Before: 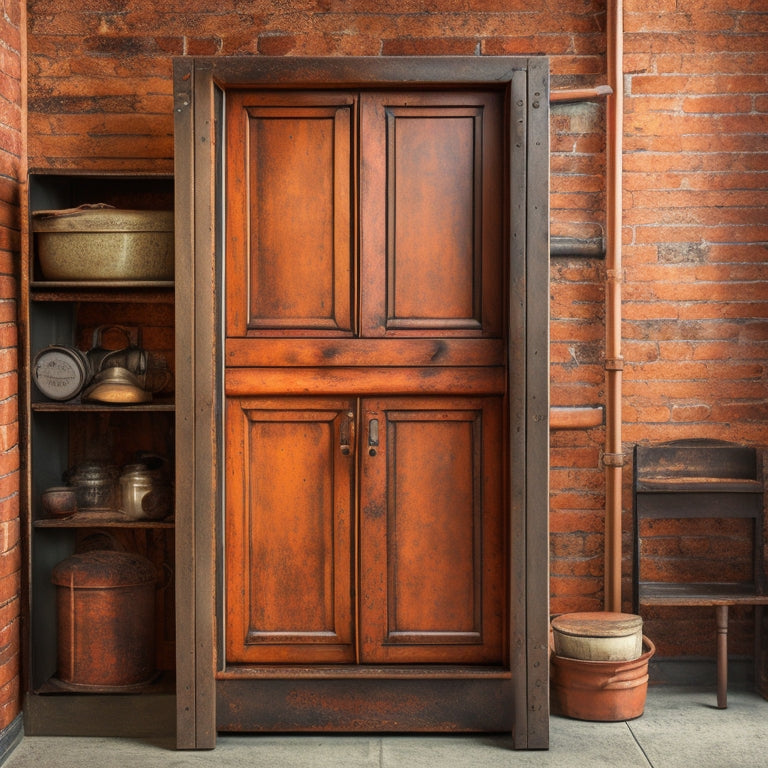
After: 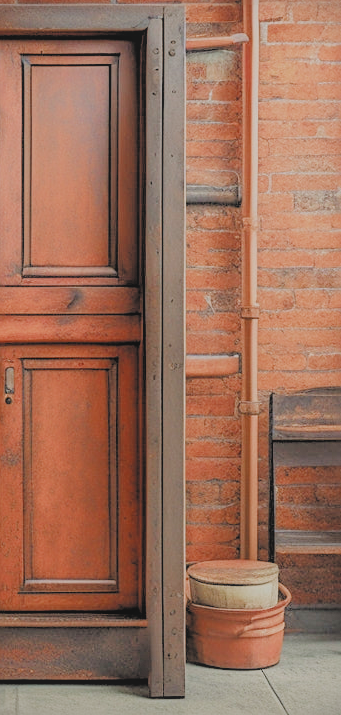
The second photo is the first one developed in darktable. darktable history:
crop: left 47.403%, top 6.797%, right 8.079%
filmic rgb: black relative exposure -4.45 EV, white relative exposure 6.59 EV, hardness 1.87, contrast 0.513, color science v4 (2020)
sharpen: on, module defaults
tone equalizer: on, module defaults
exposure: exposure 1.071 EV, compensate highlight preservation false
local contrast: highlights 44%, shadows 7%, detail 98%
vignetting: fall-off start 91.44%, dithering 16-bit output, unbound false
